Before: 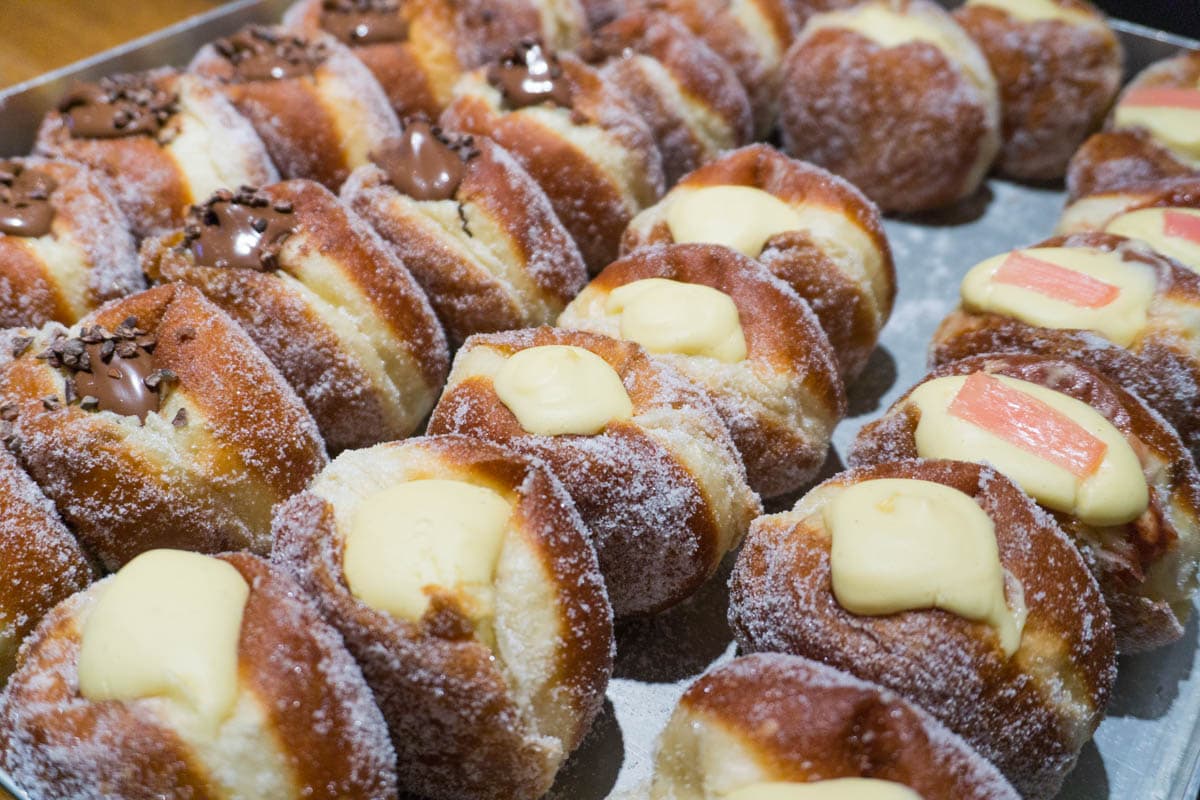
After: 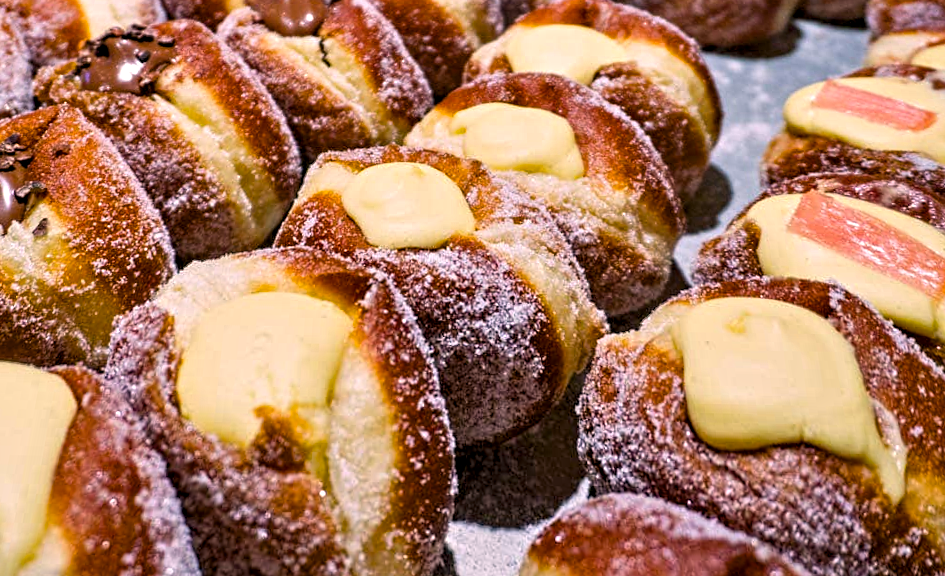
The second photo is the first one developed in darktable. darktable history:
contrast equalizer: octaves 7, y [[0.5, 0.542, 0.583, 0.625, 0.667, 0.708], [0.5 ×6], [0.5 ×6], [0 ×6], [0 ×6]]
crop and rotate: left 2.991%, top 13.302%, right 1.981%, bottom 12.636%
color balance rgb: linear chroma grading › global chroma 15%, perceptual saturation grading › global saturation 30%
shadows and highlights: soften with gaussian
color correction: highlights a* 12.23, highlights b* 5.41
rotate and perspective: rotation 0.72°, lens shift (vertical) -0.352, lens shift (horizontal) -0.051, crop left 0.152, crop right 0.859, crop top 0.019, crop bottom 0.964
